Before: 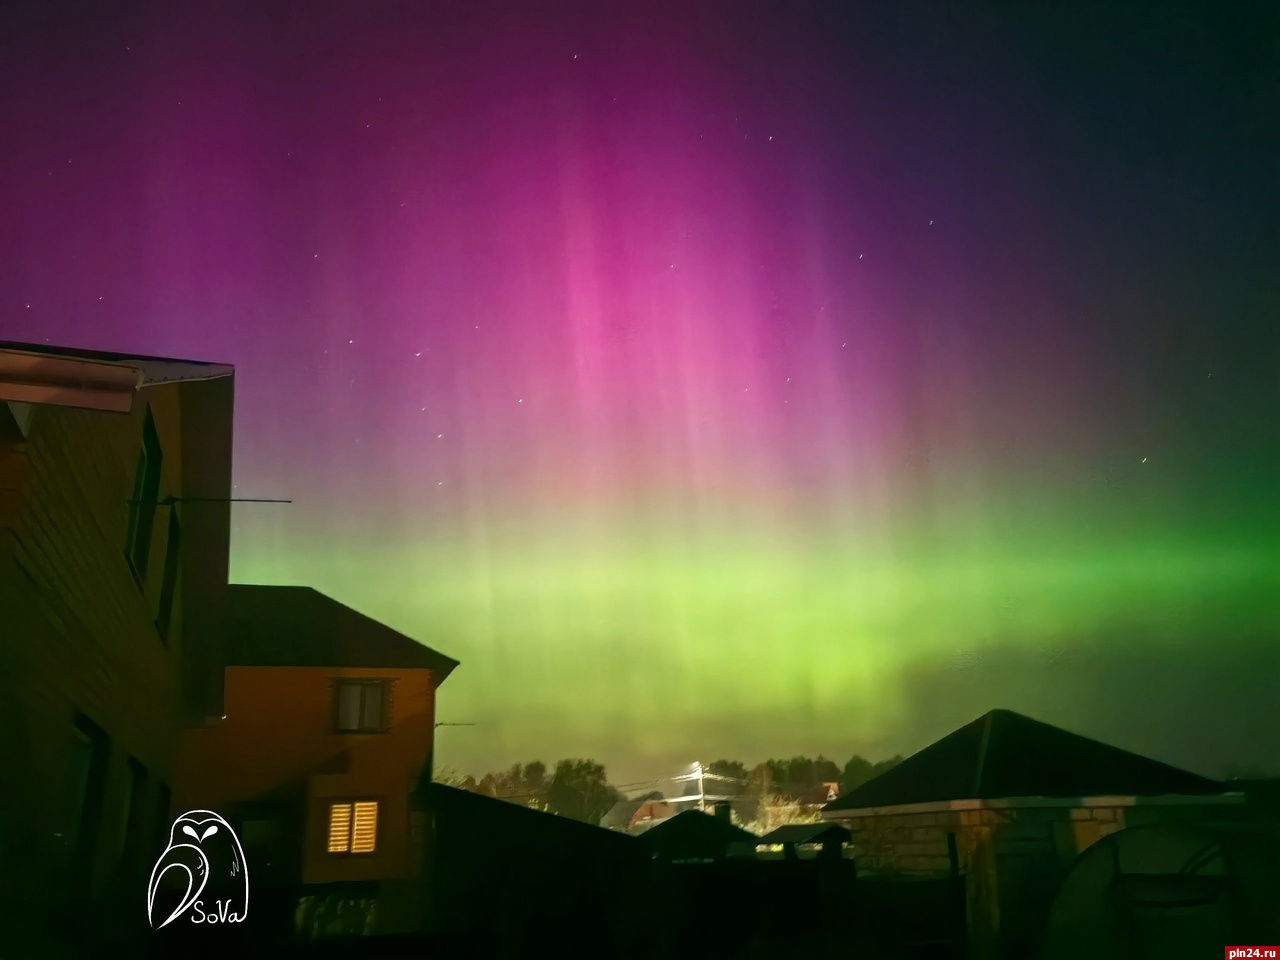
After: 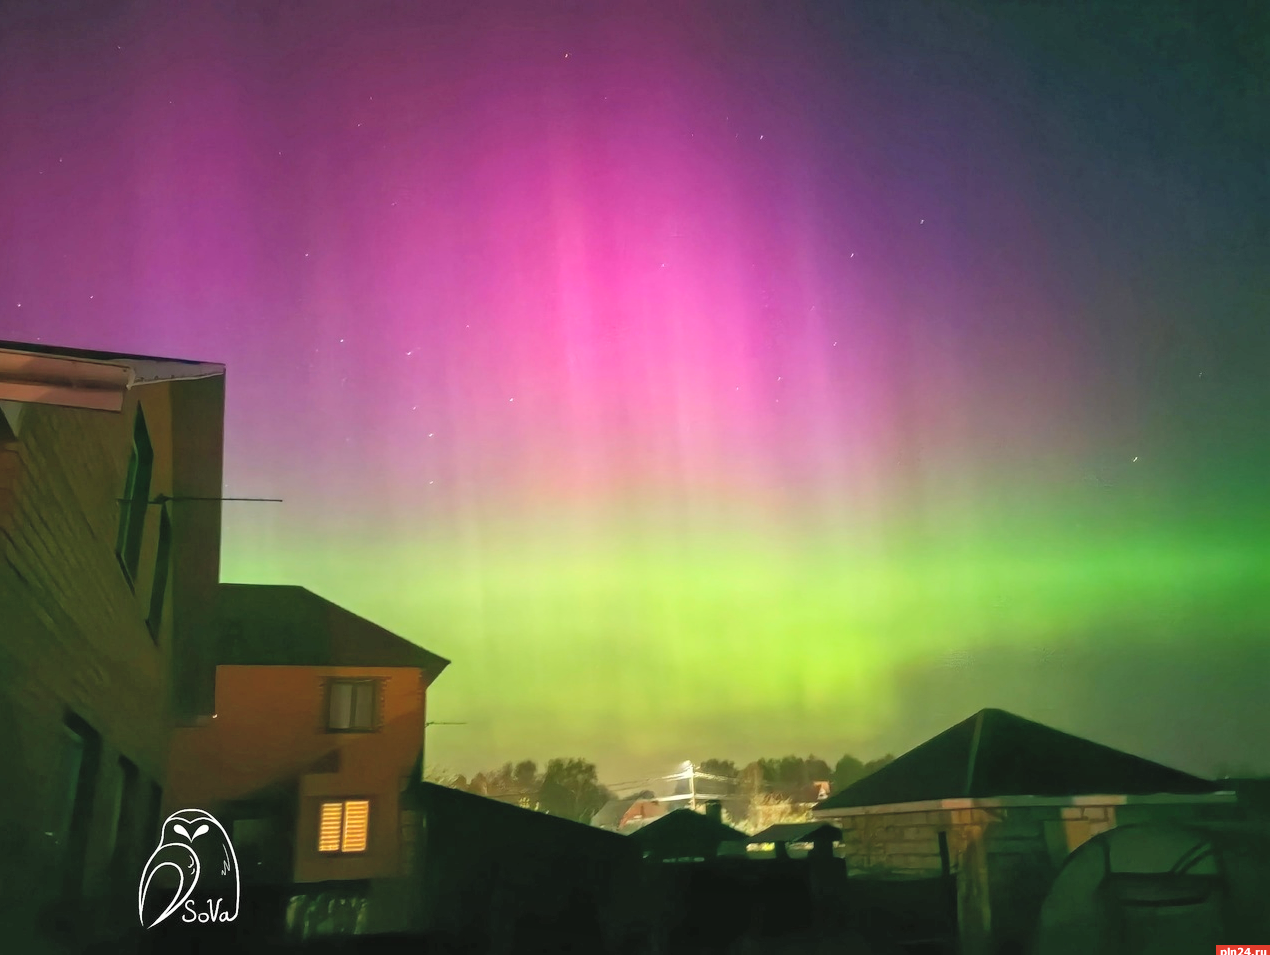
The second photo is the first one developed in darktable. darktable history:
crop and rotate: left 0.777%, top 0.204%, bottom 0.303%
shadows and highlights: shadows 32.33, highlights -31.94, soften with gaussian
contrast brightness saturation: contrast 0.095, brightness 0.295, saturation 0.141
